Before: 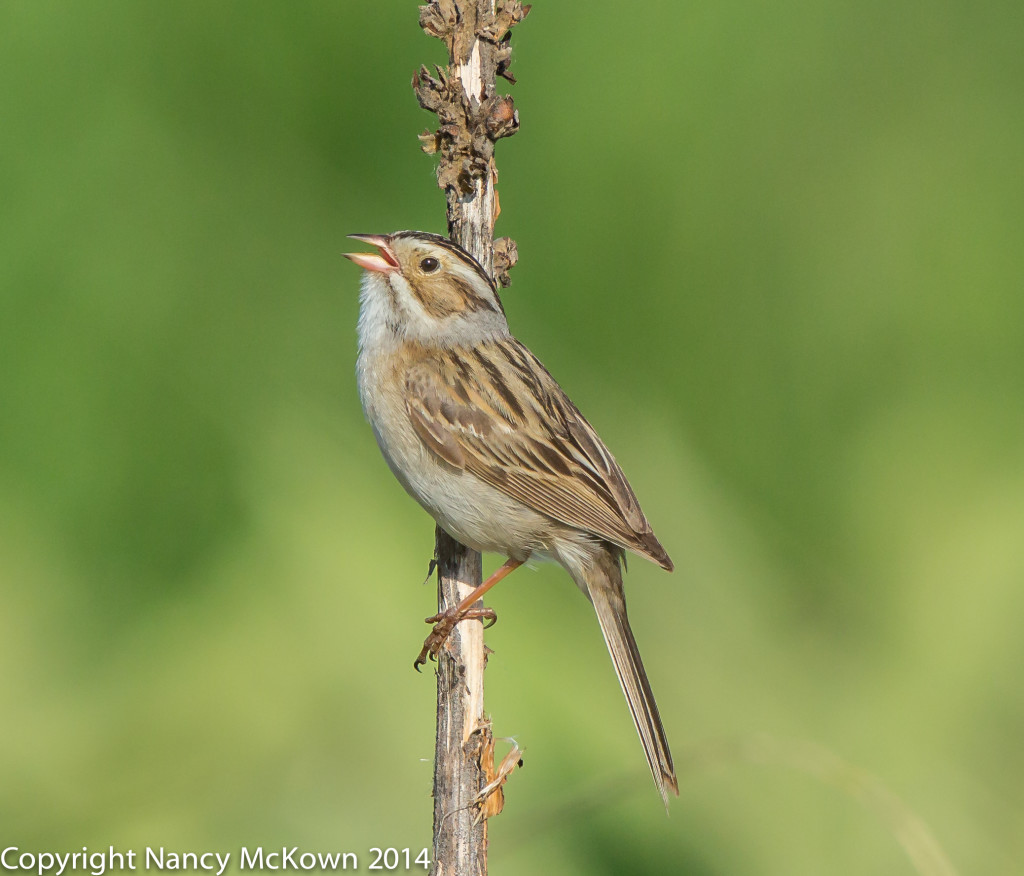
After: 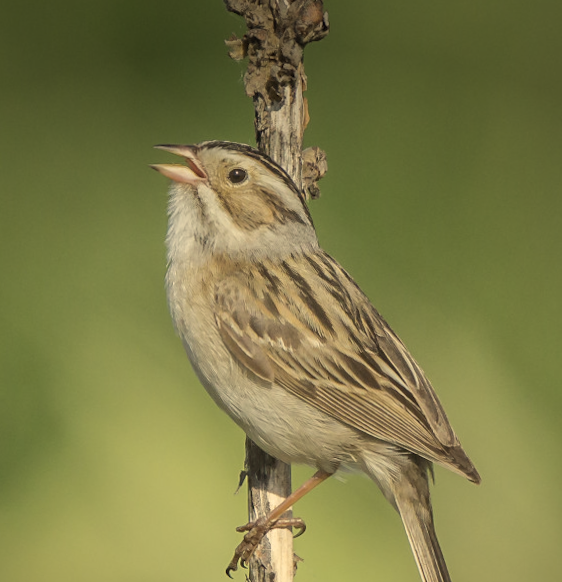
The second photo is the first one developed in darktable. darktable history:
contrast brightness saturation: contrast -0.05, saturation -0.41
exposure: compensate highlight preservation false
color correction: highlights a* 2.72, highlights b* 22.8
crop: left 16.202%, top 11.208%, right 26.045%, bottom 20.557%
rotate and perspective: rotation 0.074°, lens shift (vertical) 0.096, lens shift (horizontal) -0.041, crop left 0.043, crop right 0.952, crop top 0.024, crop bottom 0.979
vignetting: fall-off start 97.52%, fall-off radius 100%, brightness -0.574, saturation 0, center (-0.027, 0.404), width/height ratio 1.368, unbound false
